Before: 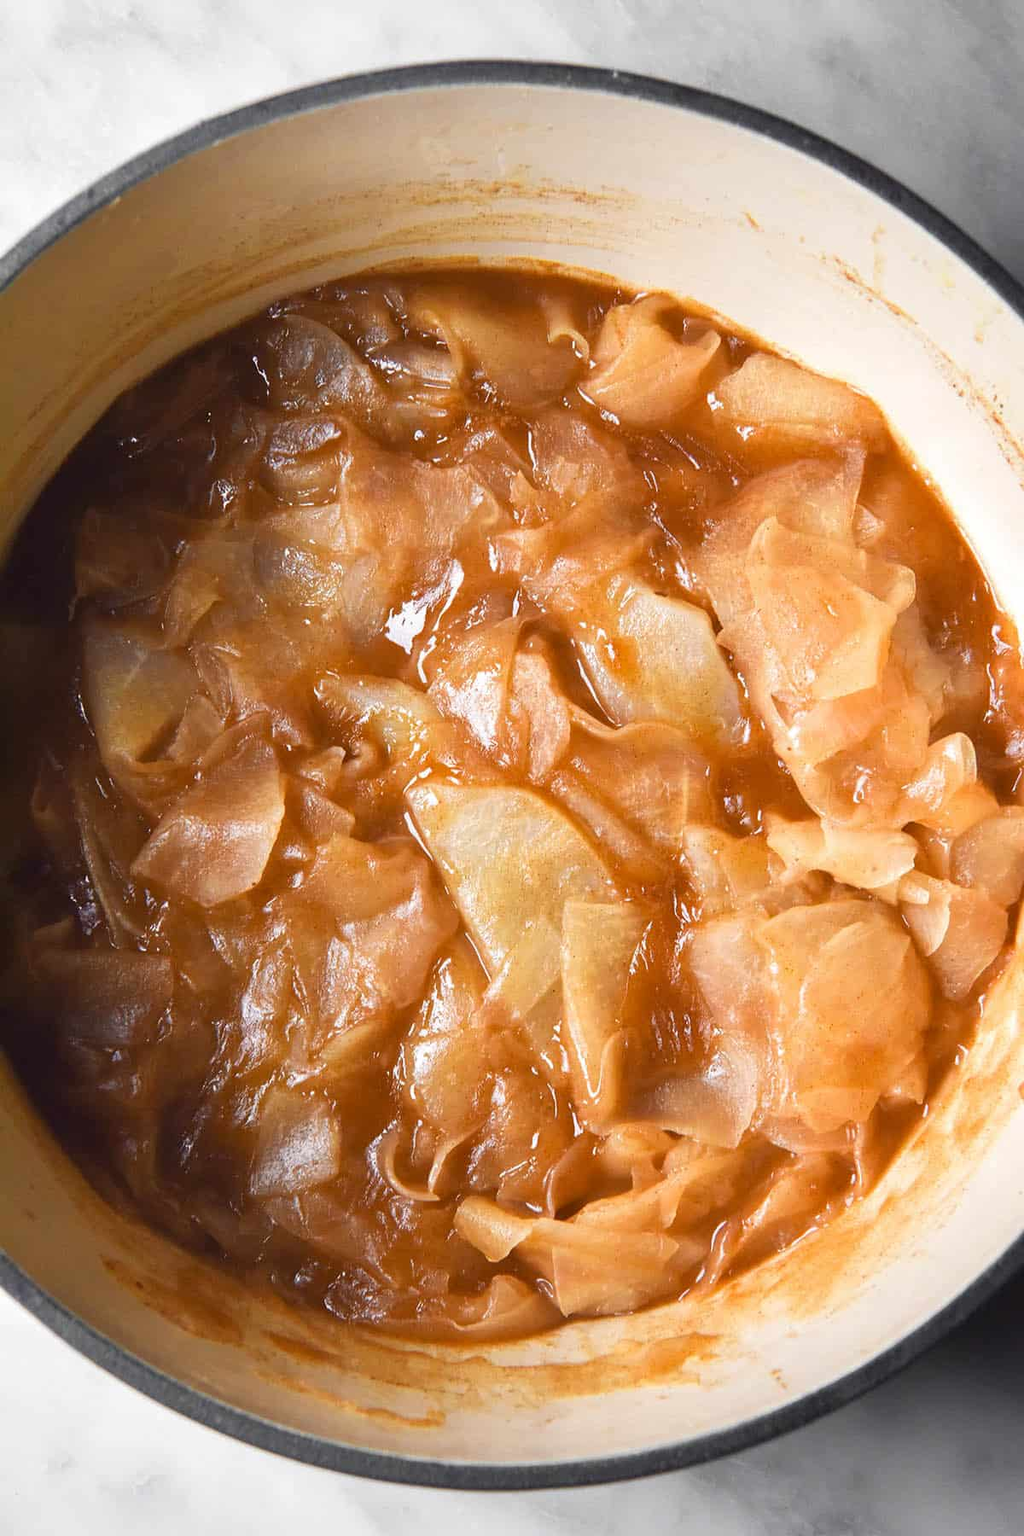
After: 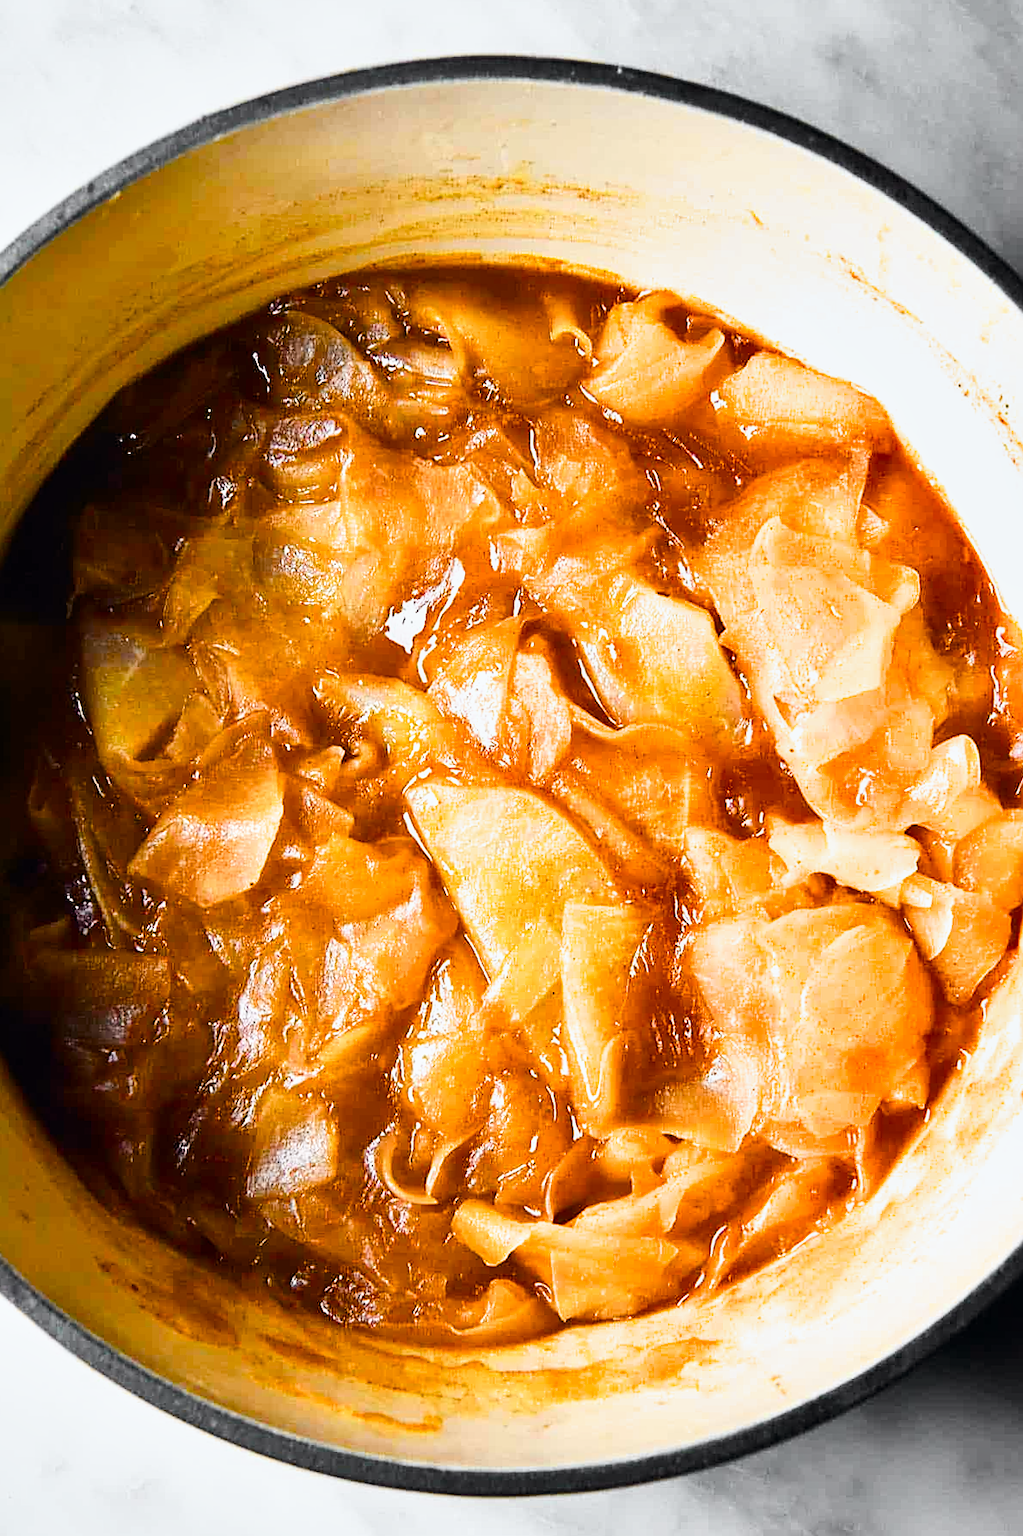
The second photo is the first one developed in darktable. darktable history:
crop and rotate: angle -0.263°
color balance rgb: perceptual saturation grading › global saturation 27.34%, perceptual saturation grading › highlights -28.545%, perceptual saturation grading › mid-tones 15.459%, perceptual saturation grading › shadows 33.988%
tone curve: curves: ch0 [(0, 0) (0.11, 0.081) (0.256, 0.259) (0.398, 0.475) (0.498, 0.611) (0.65, 0.757) (0.835, 0.883) (1, 0.961)]; ch1 [(0, 0) (0.346, 0.307) (0.408, 0.369) (0.453, 0.457) (0.482, 0.479) (0.502, 0.498) (0.521, 0.51) (0.553, 0.554) (0.618, 0.65) (0.693, 0.727) (1, 1)]; ch2 [(0, 0) (0.358, 0.362) (0.434, 0.46) (0.485, 0.494) (0.5, 0.494) (0.511, 0.508) (0.537, 0.55) (0.579, 0.599) (0.621, 0.693) (1, 1)], color space Lab, independent channels, preserve colors none
sharpen: on, module defaults
local contrast: highlights 101%, shadows 97%, detail 119%, midtone range 0.2
shadows and highlights: shadows 11.05, white point adjustment 1.21, soften with gaussian
filmic rgb: black relative exposure -8 EV, white relative exposure 2.37 EV, threshold 2.99 EV, hardness 6.55, color science v6 (2022), enable highlight reconstruction true
